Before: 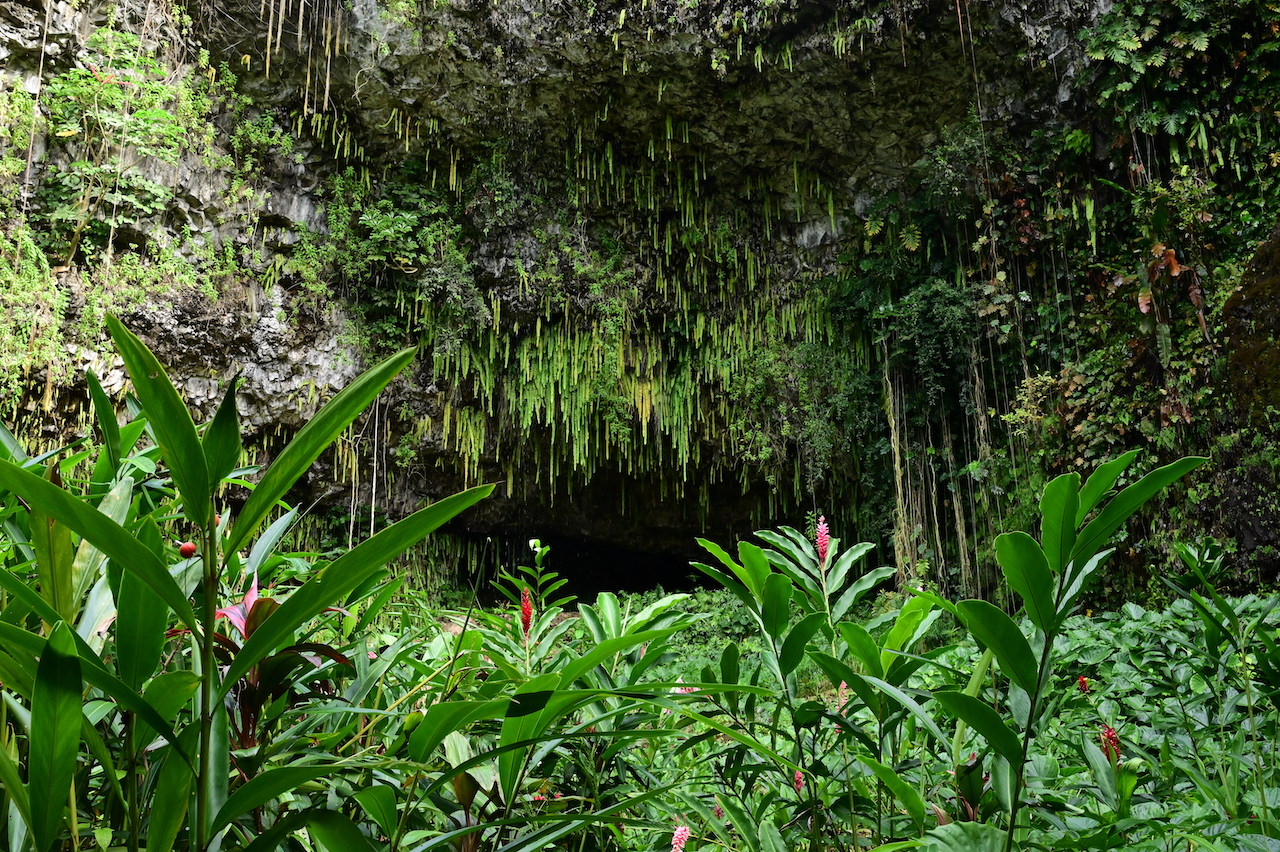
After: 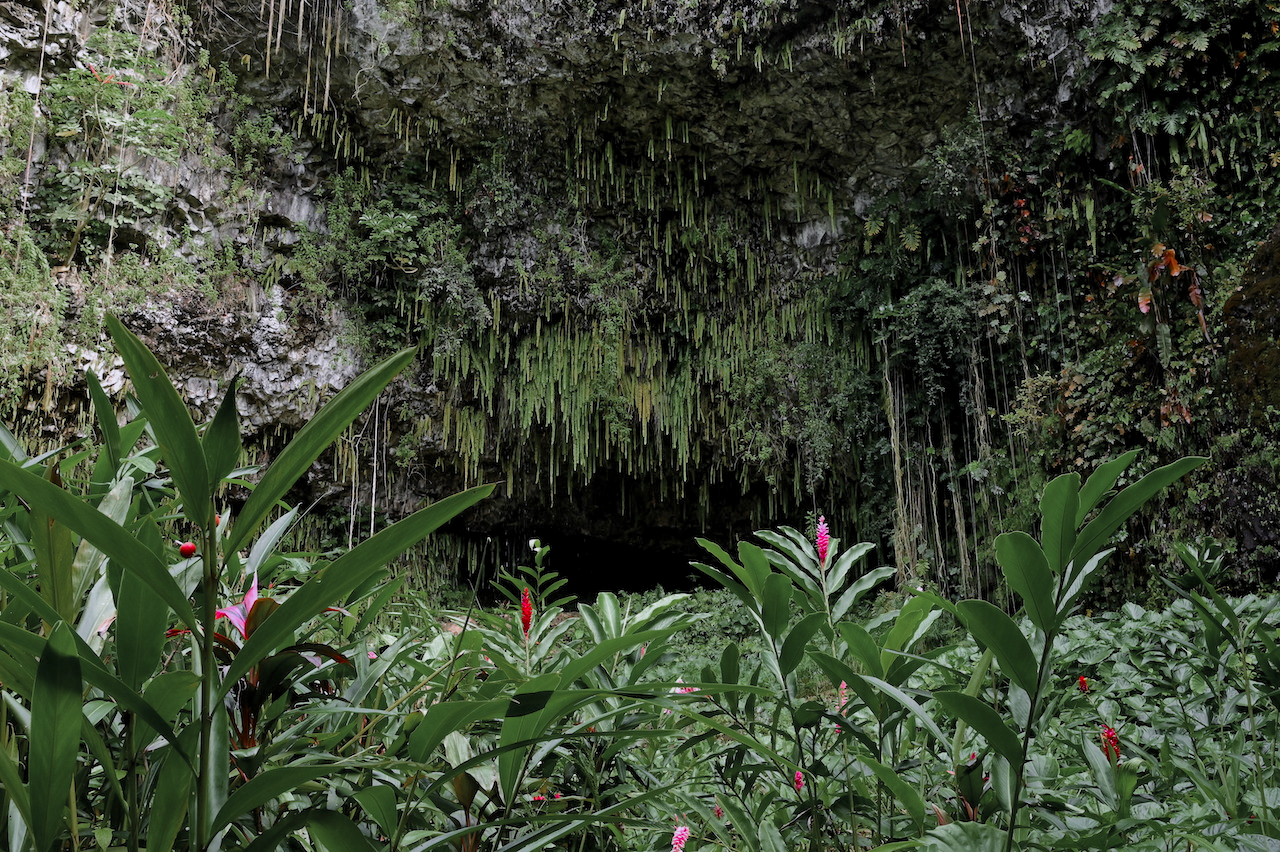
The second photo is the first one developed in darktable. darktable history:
color zones: curves: ch0 [(0, 0.48) (0.209, 0.398) (0.305, 0.332) (0.429, 0.493) (0.571, 0.5) (0.714, 0.5) (0.857, 0.5) (1, 0.48)]; ch1 [(0, 0.736) (0.143, 0.625) (0.225, 0.371) (0.429, 0.256) (0.571, 0.241) (0.714, 0.213) (0.857, 0.48) (1, 0.736)]; ch2 [(0, 0.448) (0.143, 0.498) (0.286, 0.5) (0.429, 0.5) (0.571, 0.5) (0.714, 0.5) (0.857, 0.5) (1, 0.448)]
tone equalizer: -8 EV 0.25 EV, -7 EV 0.417 EV, -6 EV 0.417 EV, -5 EV 0.25 EV, -3 EV -0.25 EV, -2 EV -0.417 EV, -1 EV -0.417 EV, +0 EV -0.25 EV, edges refinement/feathering 500, mask exposure compensation -1.57 EV, preserve details guided filter
white balance: red 1.004, blue 1.096
levels: levels [0.026, 0.507, 0.987]
